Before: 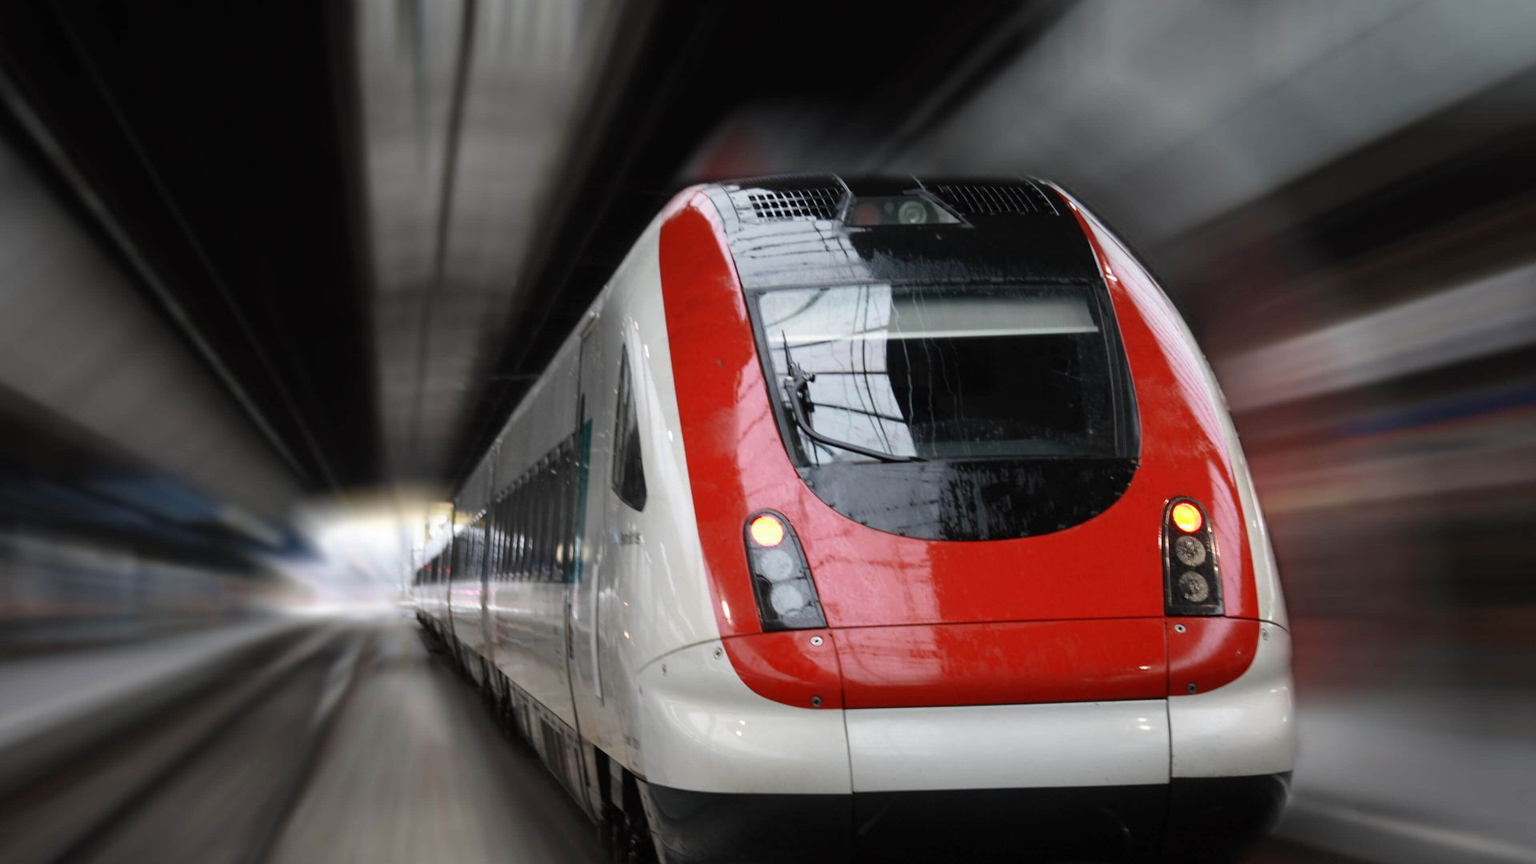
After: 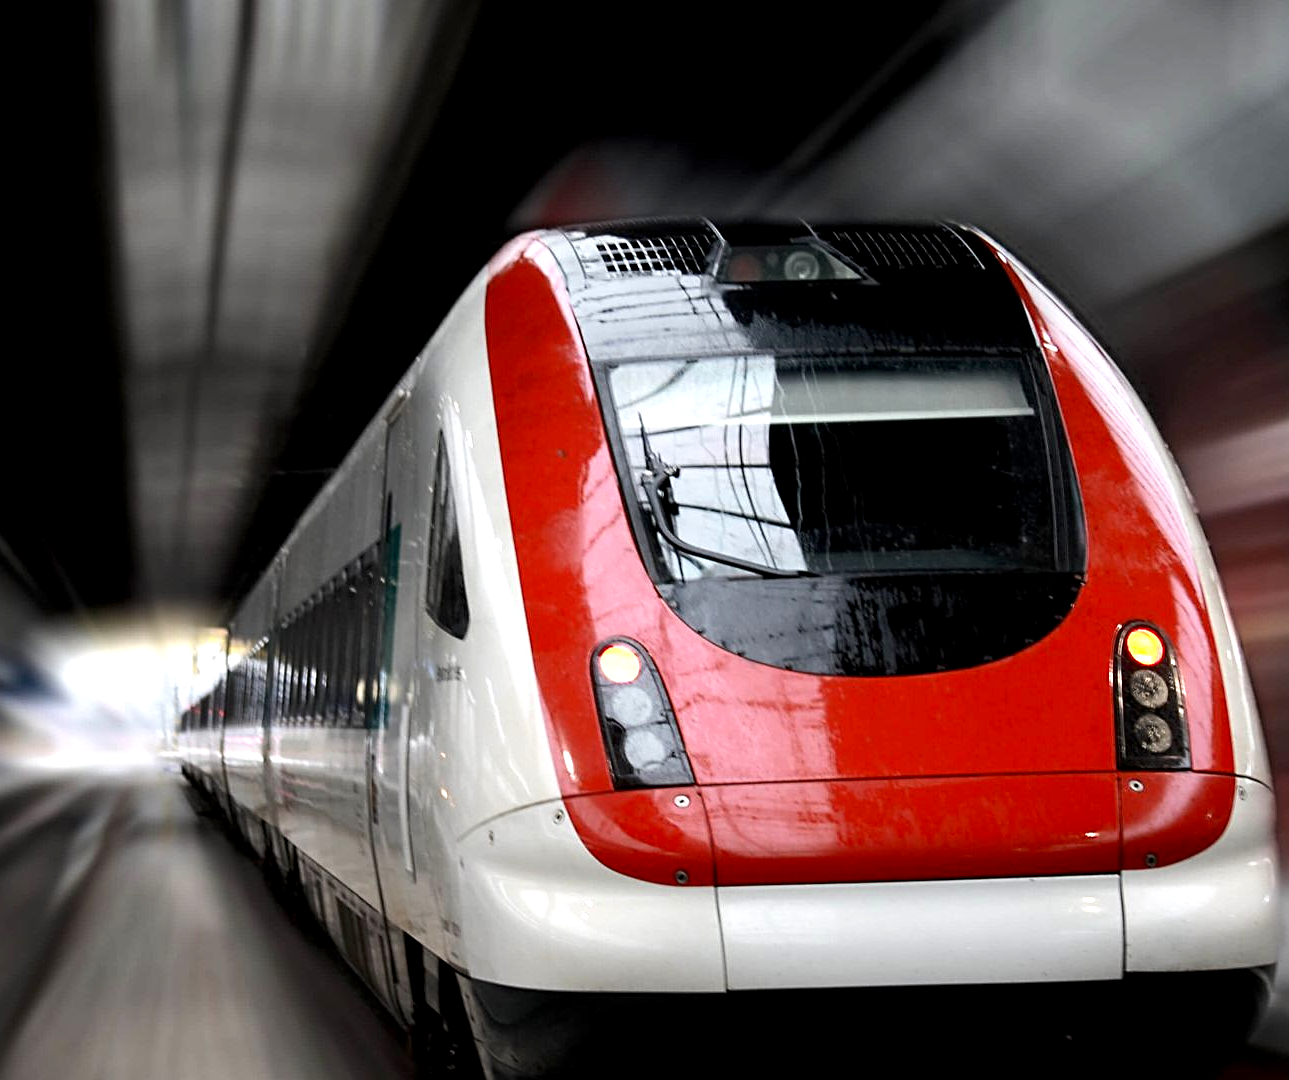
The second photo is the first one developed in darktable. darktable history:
crop and rotate: left 17.661%, right 15.158%
exposure: black level correction 0.007, exposure 0.156 EV, compensate highlight preservation false
tone equalizer: -8 EV -0.41 EV, -7 EV -0.366 EV, -6 EV -0.337 EV, -5 EV -0.223 EV, -3 EV 0.222 EV, -2 EV 0.353 EV, -1 EV 0.372 EV, +0 EV 0.419 EV, edges refinement/feathering 500, mask exposure compensation -1.57 EV, preserve details no
sharpen: on, module defaults
